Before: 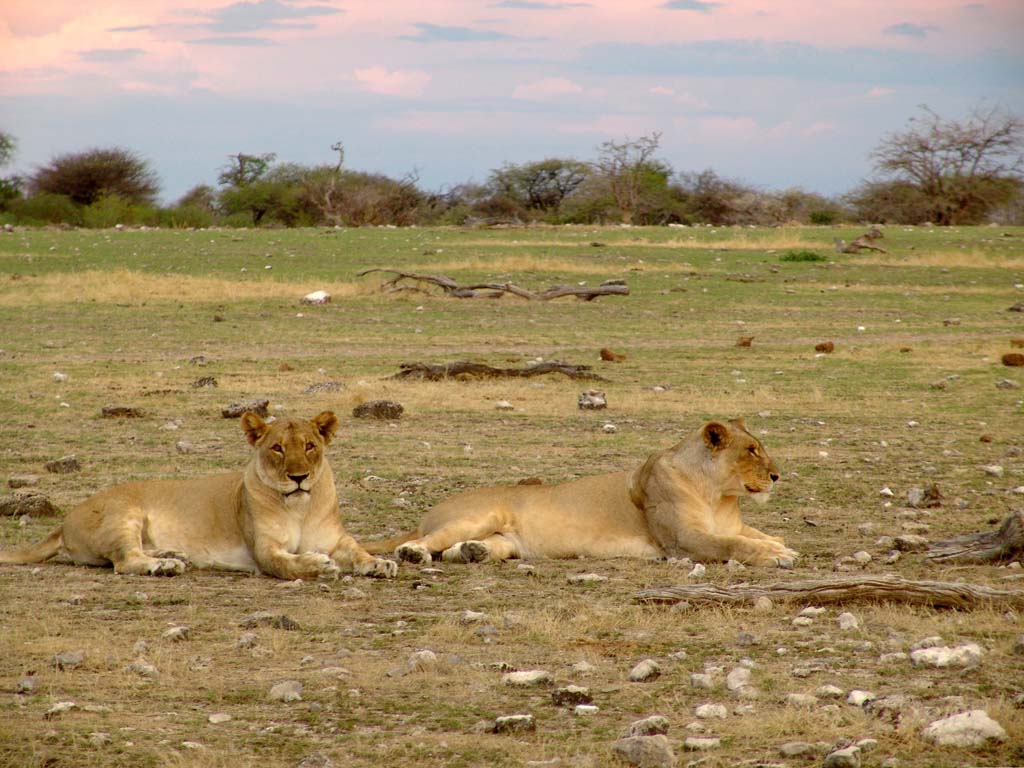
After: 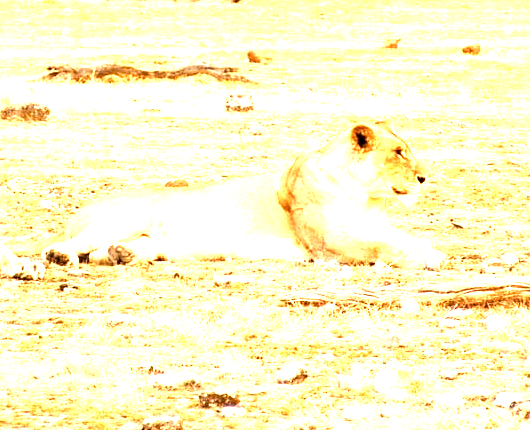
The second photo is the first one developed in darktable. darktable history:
color contrast: green-magenta contrast 0.85, blue-yellow contrast 1.25, unbound 0
white balance: red 1.127, blue 0.943
crop: left 34.479%, top 38.822%, right 13.718%, bottom 5.172%
exposure: black level correction 0.001, exposure 1.735 EV, compensate highlight preservation false
color zones: curves: ch0 [(0.018, 0.548) (0.197, 0.654) (0.425, 0.447) (0.605, 0.658) (0.732, 0.579)]; ch1 [(0.105, 0.531) (0.224, 0.531) (0.386, 0.39) (0.618, 0.456) (0.732, 0.456) (0.956, 0.421)]; ch2 [(0.039, 0.583) (0.215, 0.465) (0.399, 0.544) (0.465, 0.548) (0.614, 0.447) (0.724, 0.43) (0.882, 0.623) (0.956, 0.632)]
